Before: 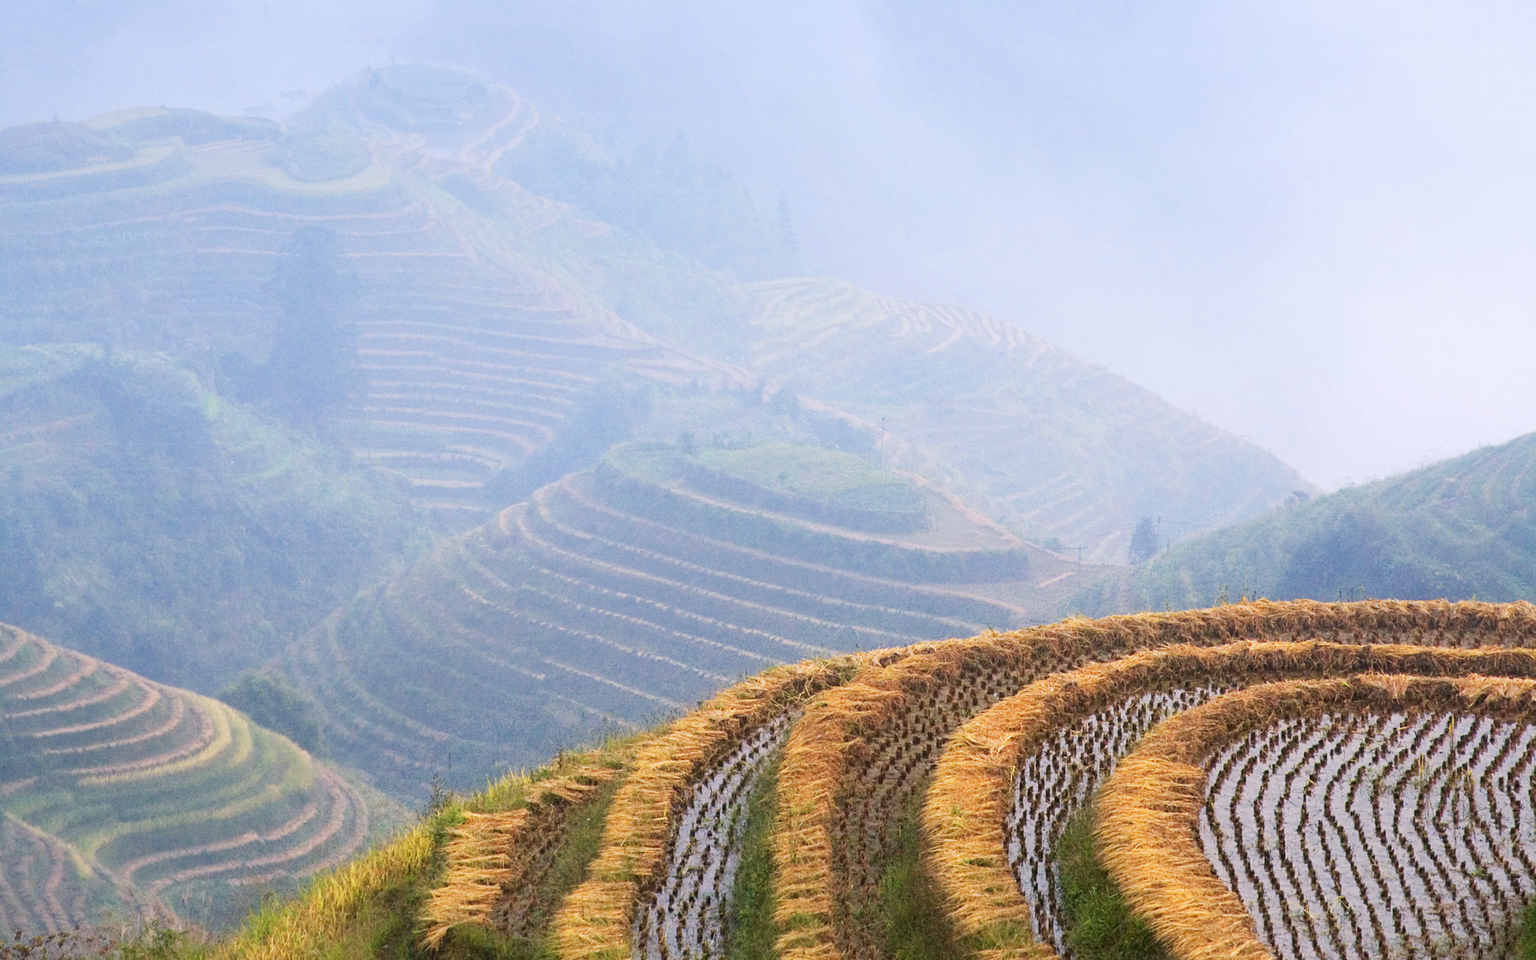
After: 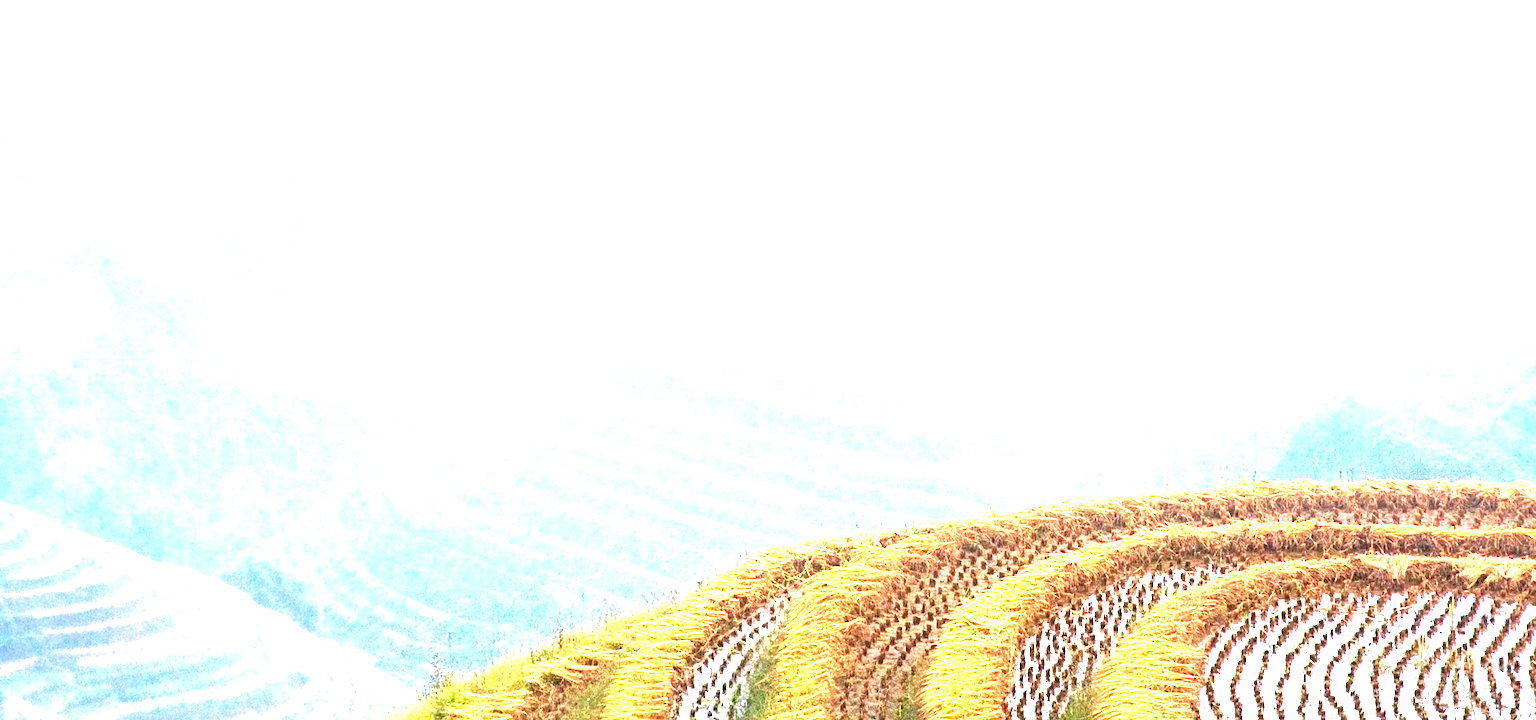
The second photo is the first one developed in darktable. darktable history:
tone equalizer: -8 EV -0.55 EV
exposure: black level correction 0, exposure 1.975 EV, compensate exposure bias true, compensate highlight preservation false
local contrast: mode bilateral grid, contrast 100, coarseness 100, detail 108%, midtone range 0.2
crop and rotate: top 12.5%, bottom 12.5%
